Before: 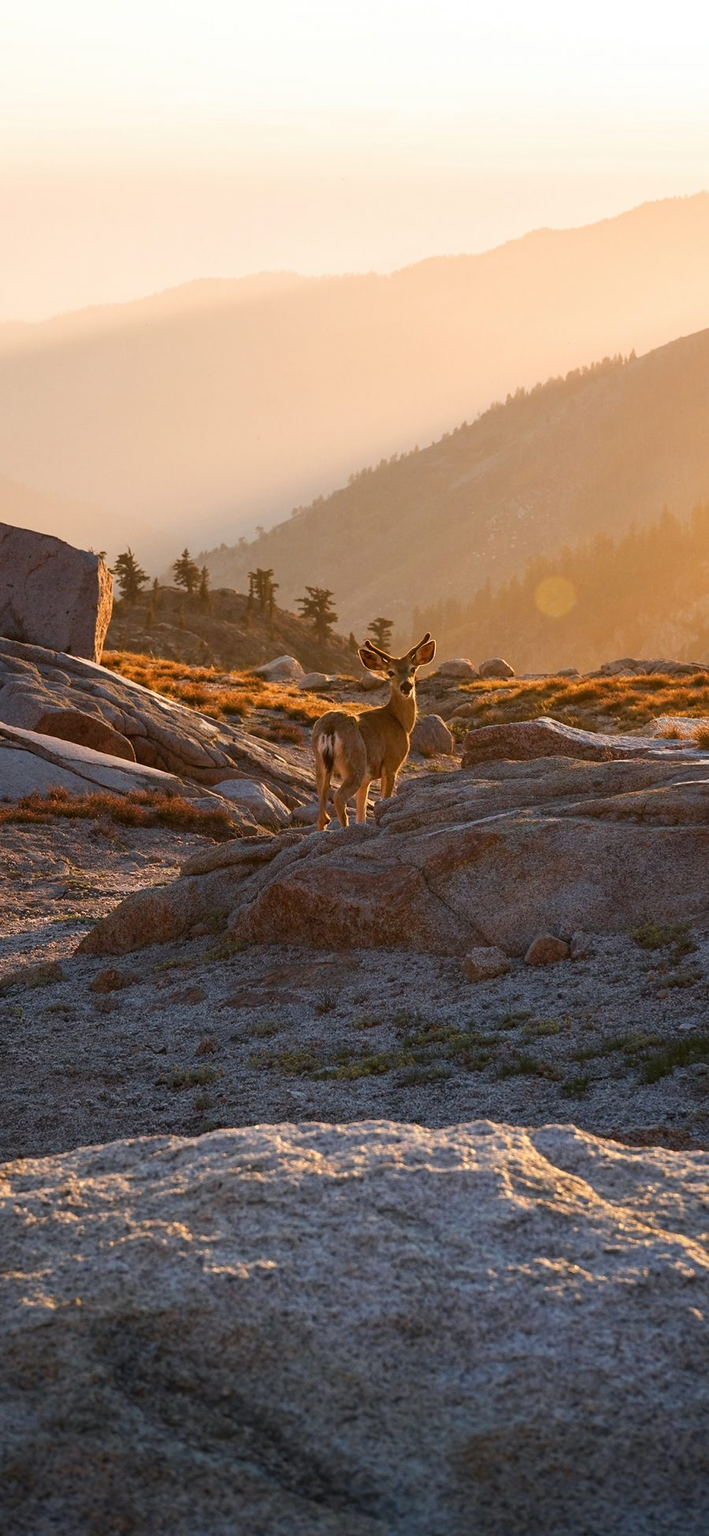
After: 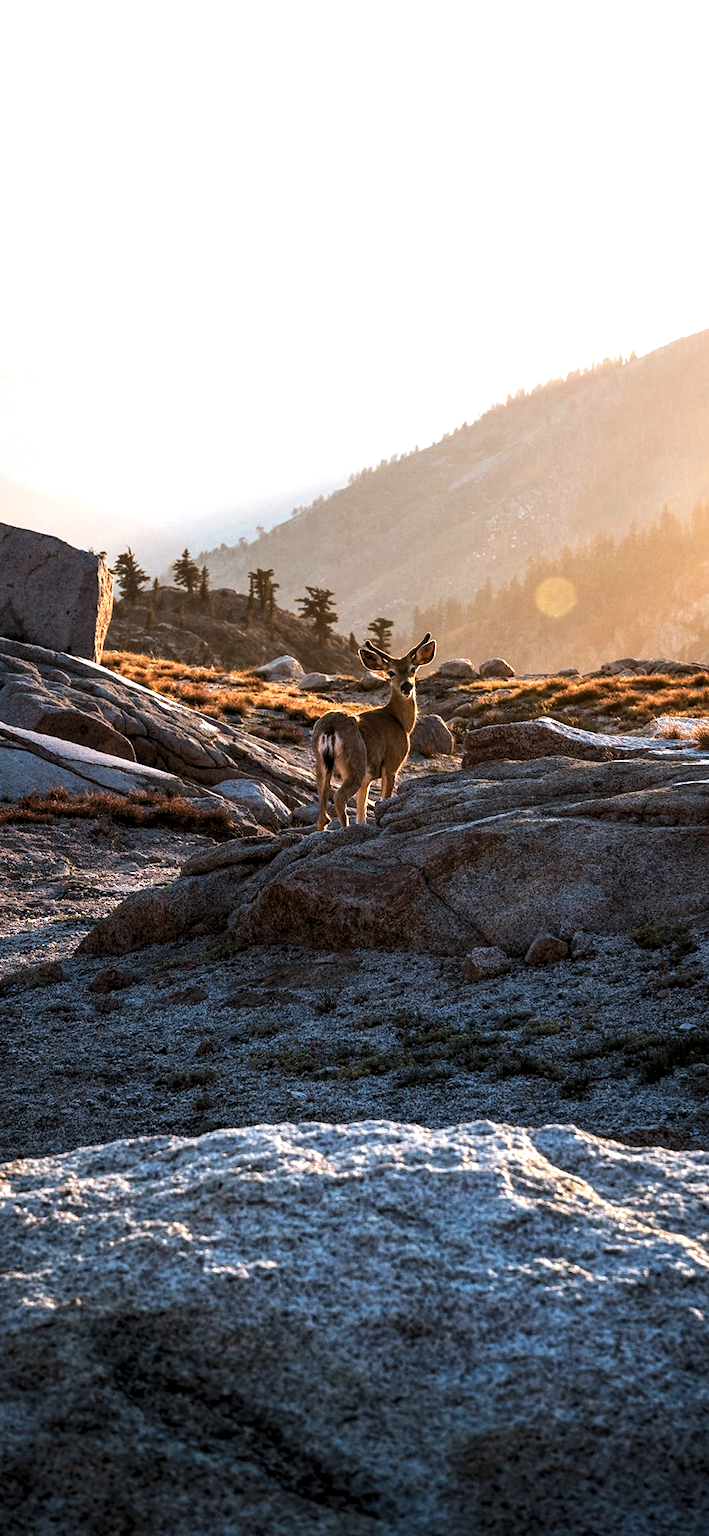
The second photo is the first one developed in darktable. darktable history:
local contrast: on, module defaults
levels: levels [0.062, 0.494, 0.925]
color correction: highlights a* -9.67, highlights b* -21.48
tone equalizer: -8 EV -0.781 EV, -7 EV -0.732 EV, -6 EV -0.602 EV, -5 EV -0.386 EV, -3 EV 0.401 EV, -2 EV 0.6 EV, -1 EV 0.676 EV, +0 EV 0.724 EV, edges refinement/feathering 500, mask exposure compensation -1.57 EV, preserve details no
